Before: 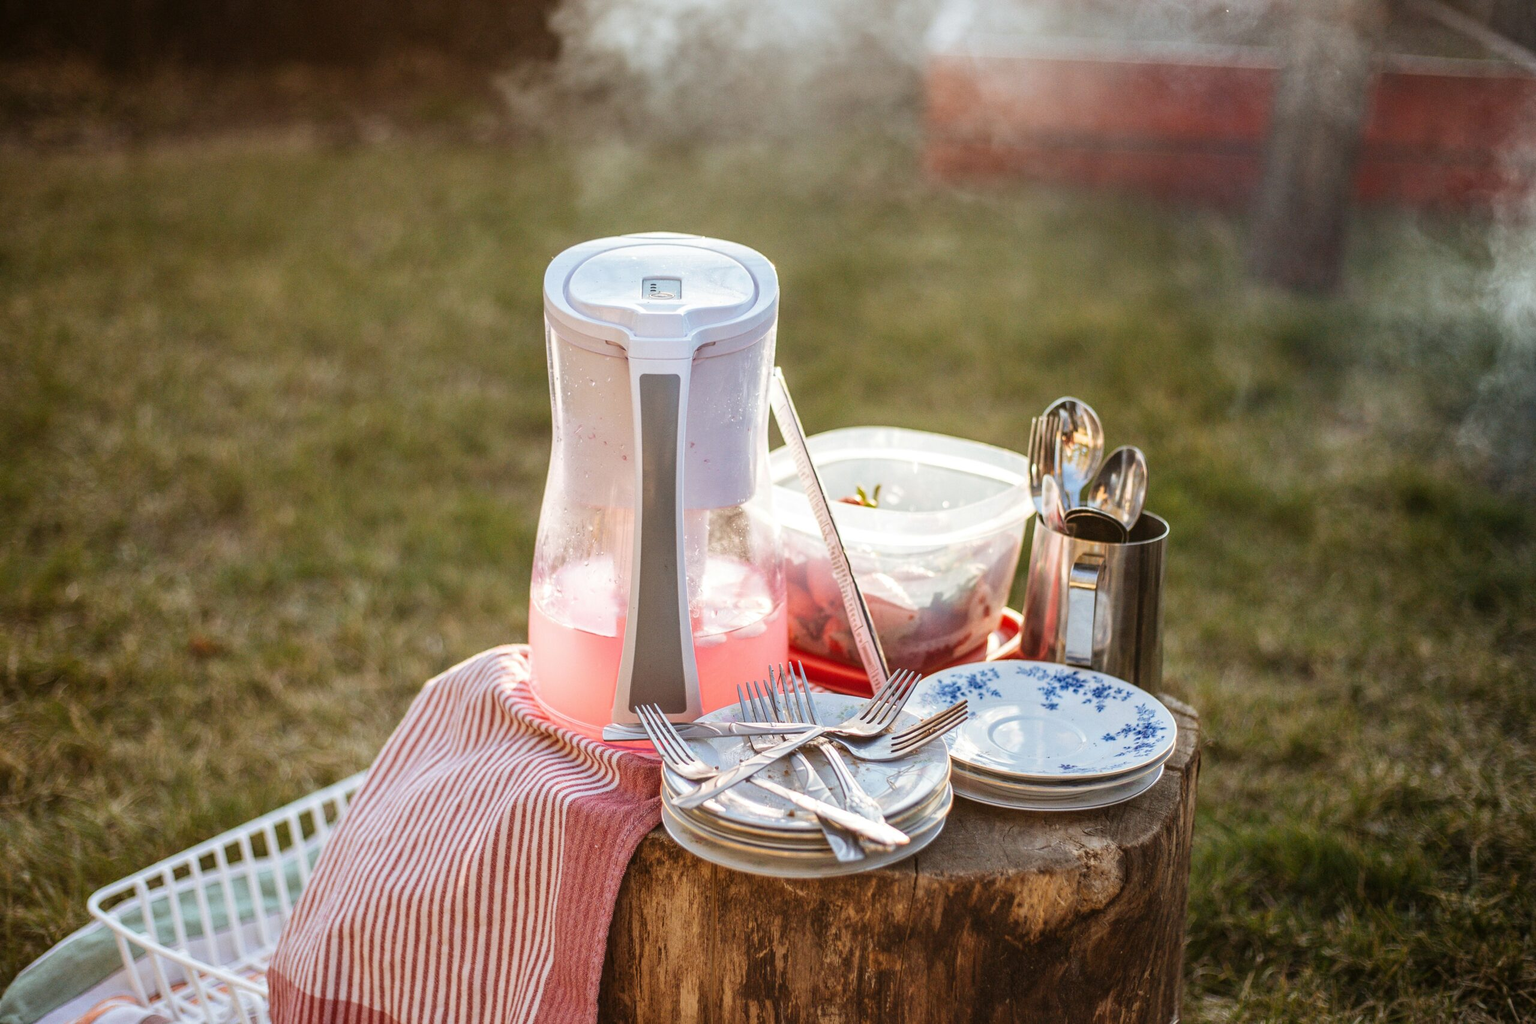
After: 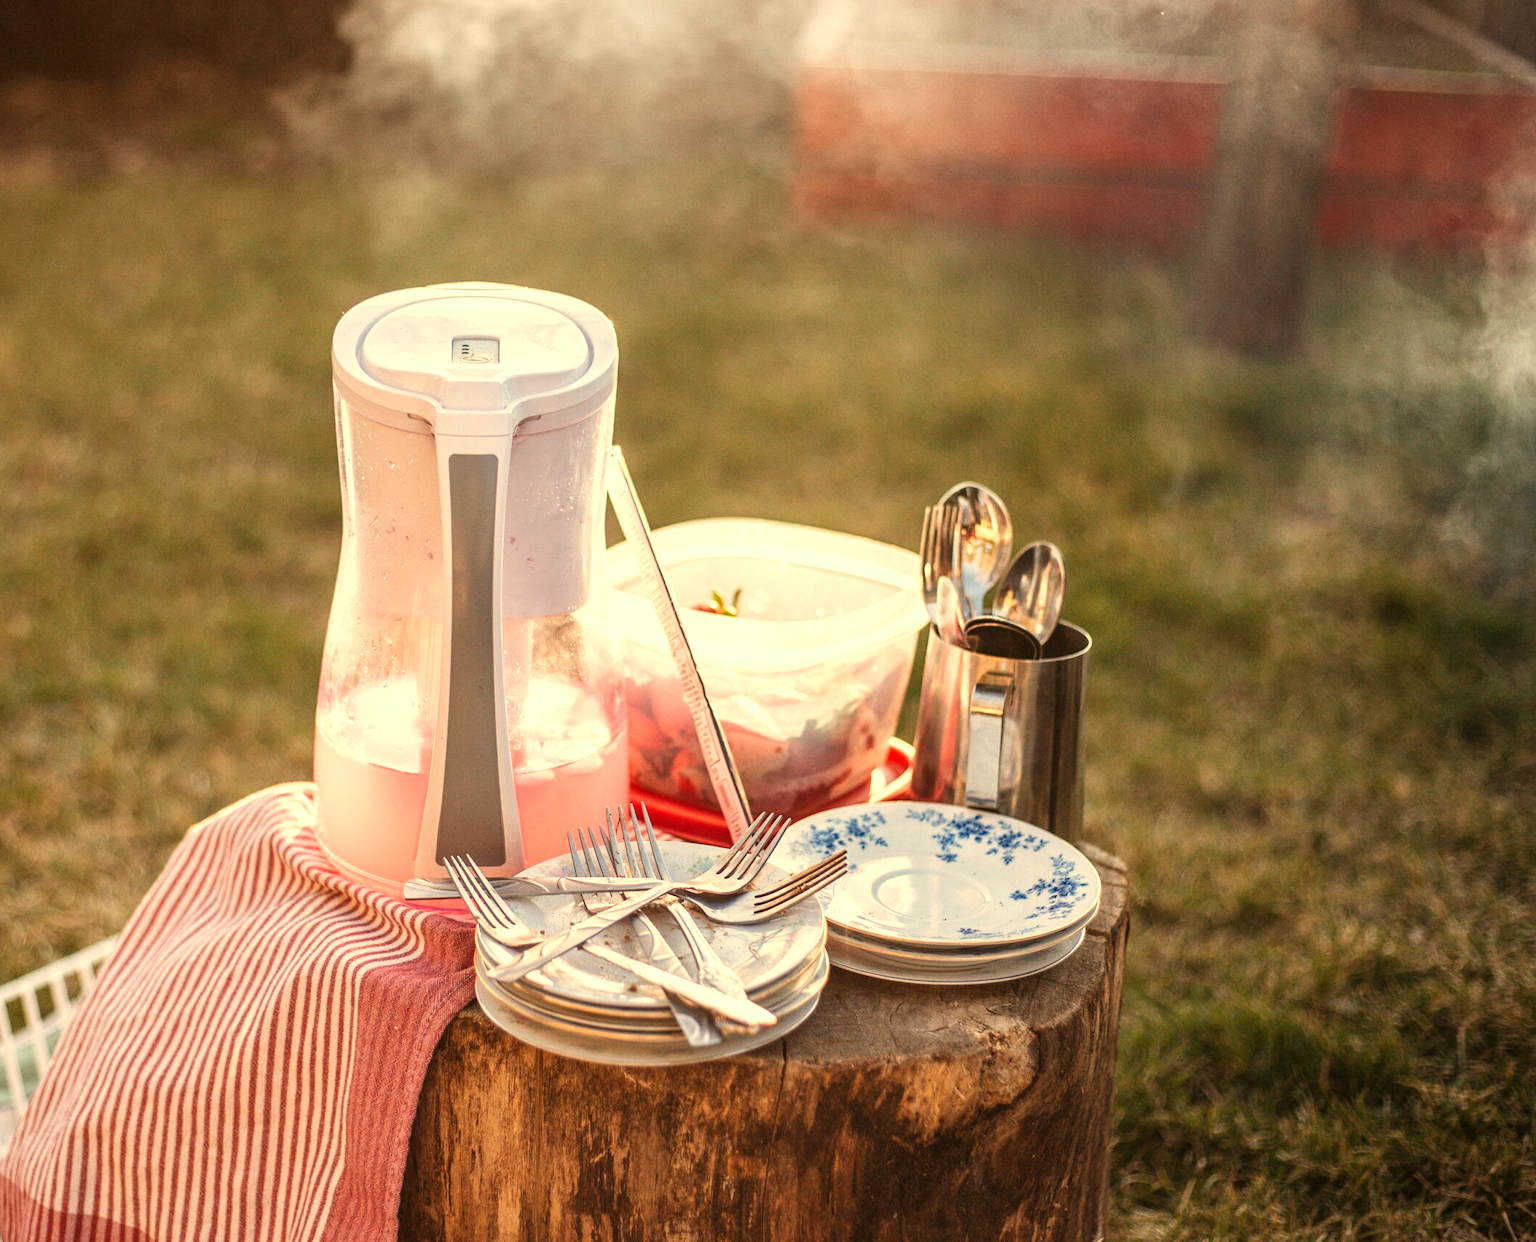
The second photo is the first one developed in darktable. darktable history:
crop: left 17.582%, bottom 0.031%
white balance: red 1.138, green 0.996, blue 0.812
exposure: exposure 0.258 EV, compensate highlight preservation false
